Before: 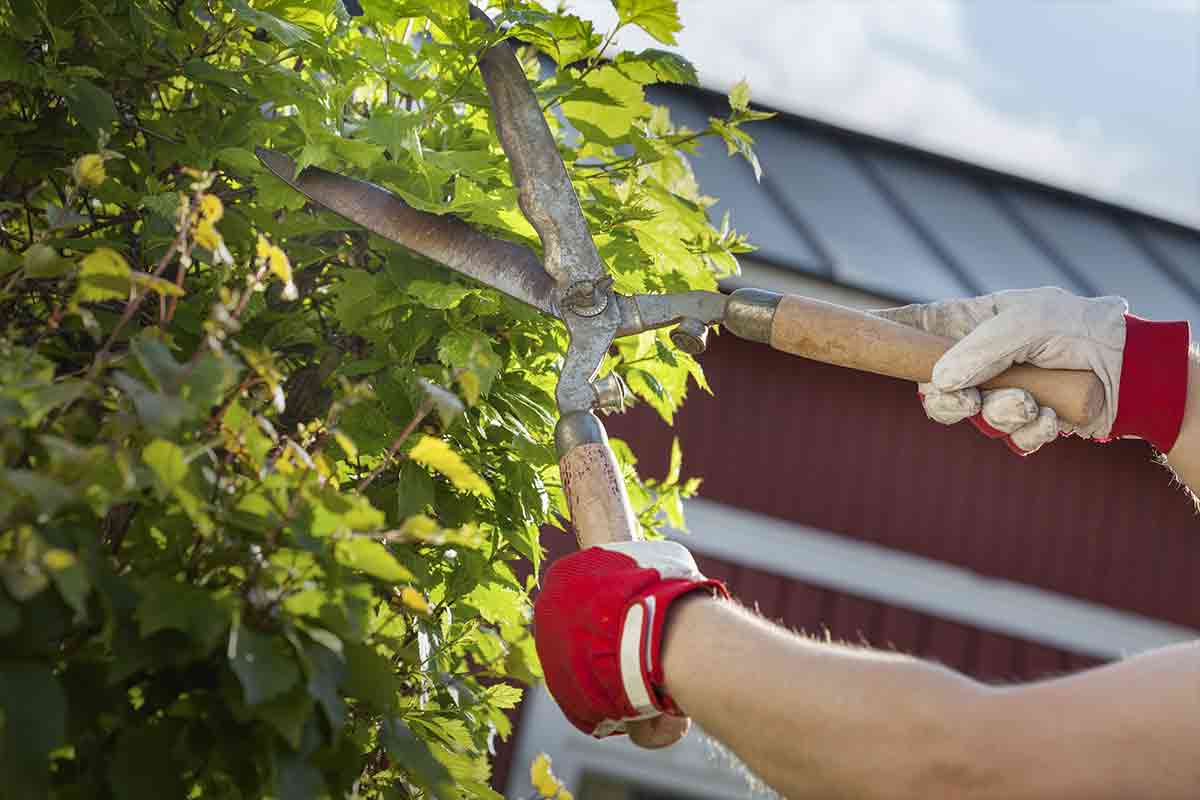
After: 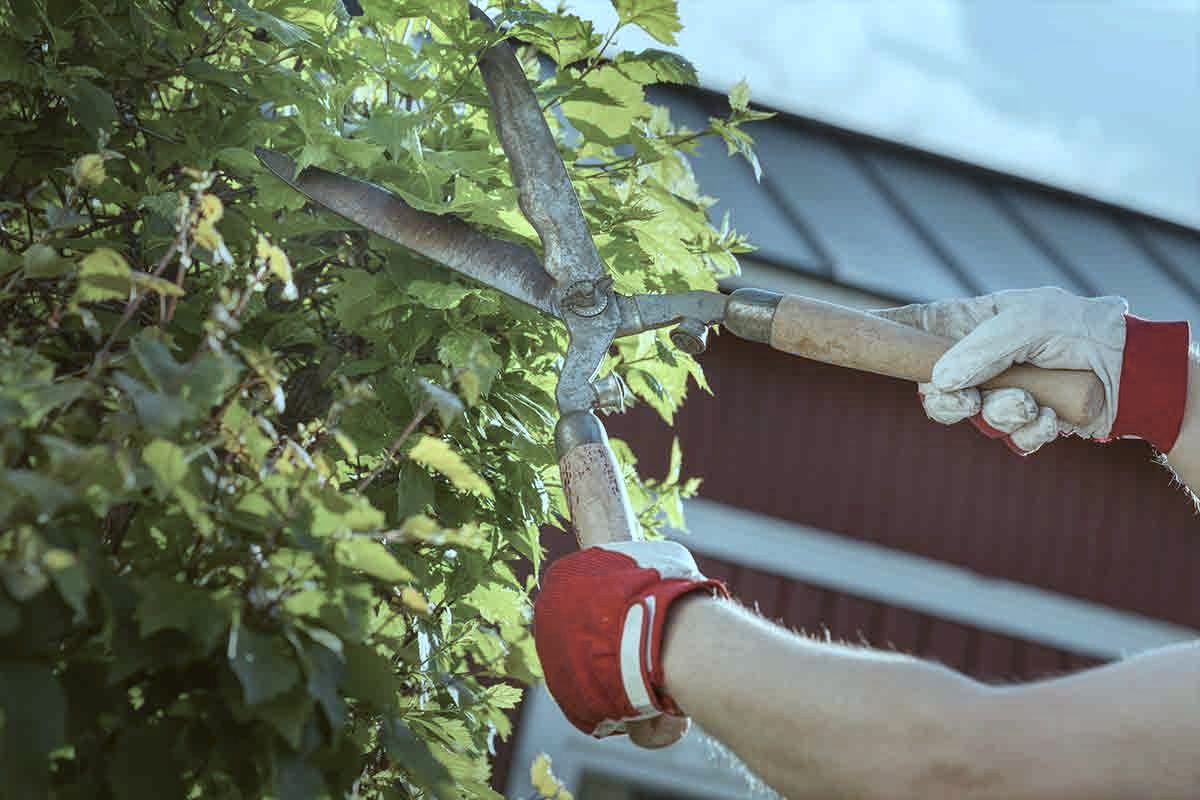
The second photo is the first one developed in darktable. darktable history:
local contrast: highlights 100%, shadows 100%, detail 120%, midtone range 0.2
color balance: lift [1.004, 1.002, 1.002, 0.998], gamma [1, 1.007, 1.002, 0.993], gain [1, 0.977, 1.013, 1.023], contrast -3.64%
color correction: highlights a* -12.64, highlights b* -18.1, saturation 0.7
